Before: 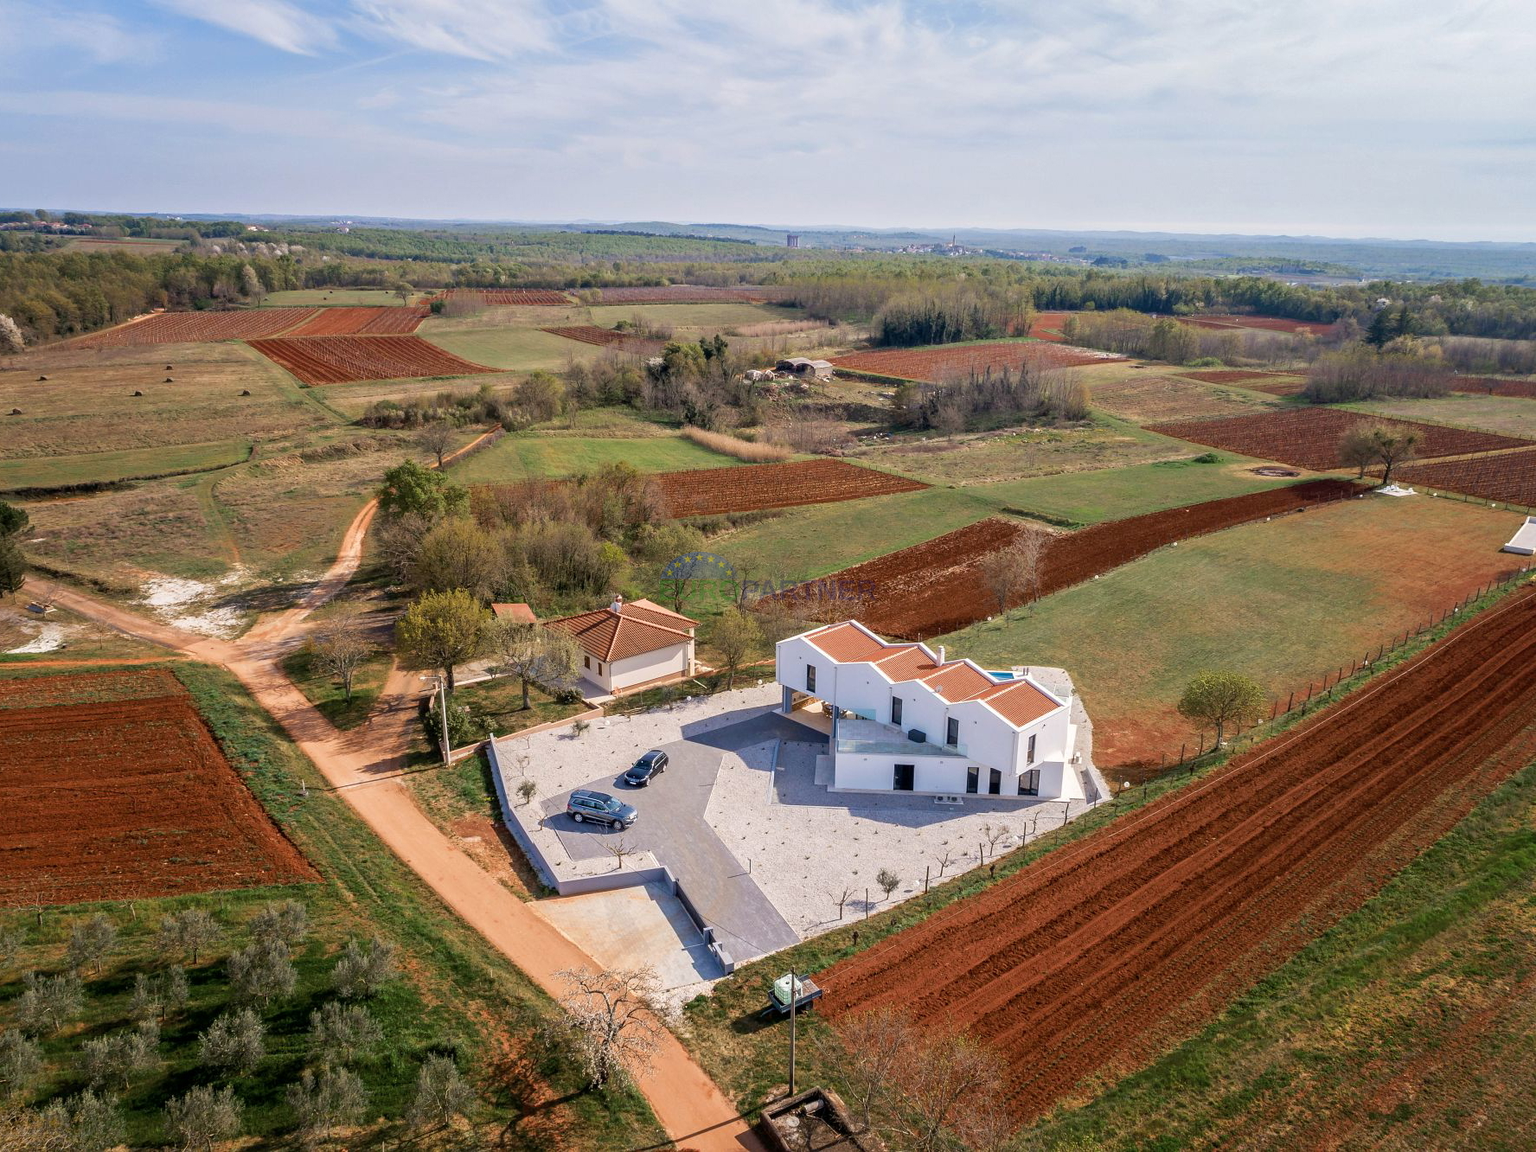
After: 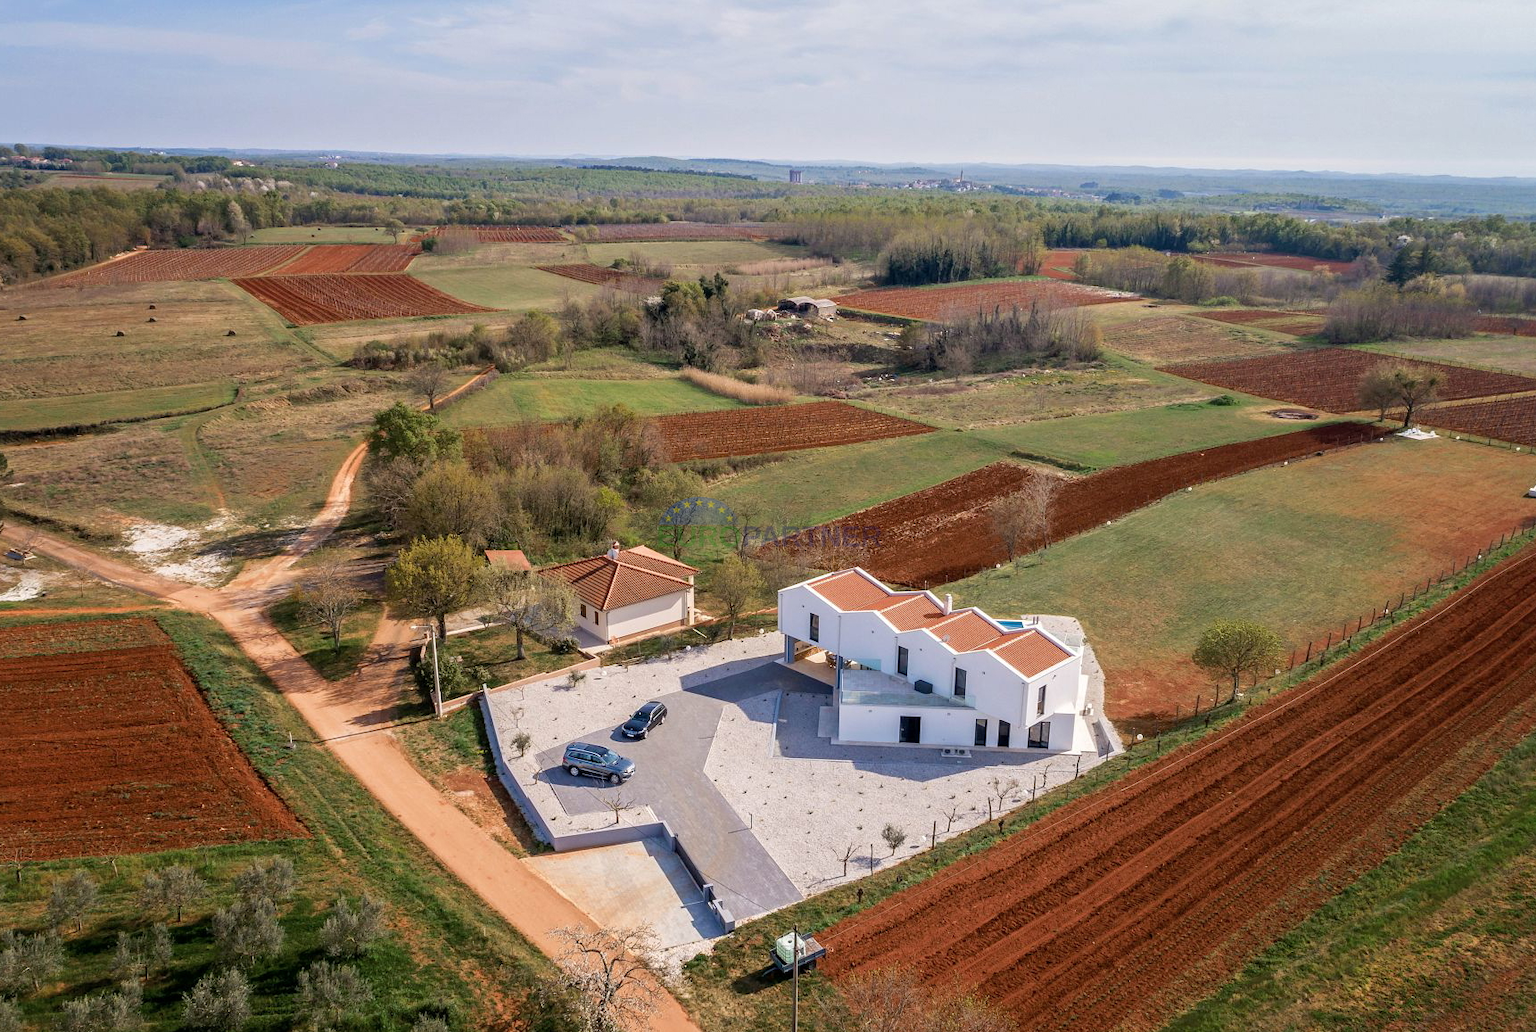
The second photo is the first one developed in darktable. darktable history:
crop: left 1.42%, top 6.15%, right 1.617%, bottom 6.959%
